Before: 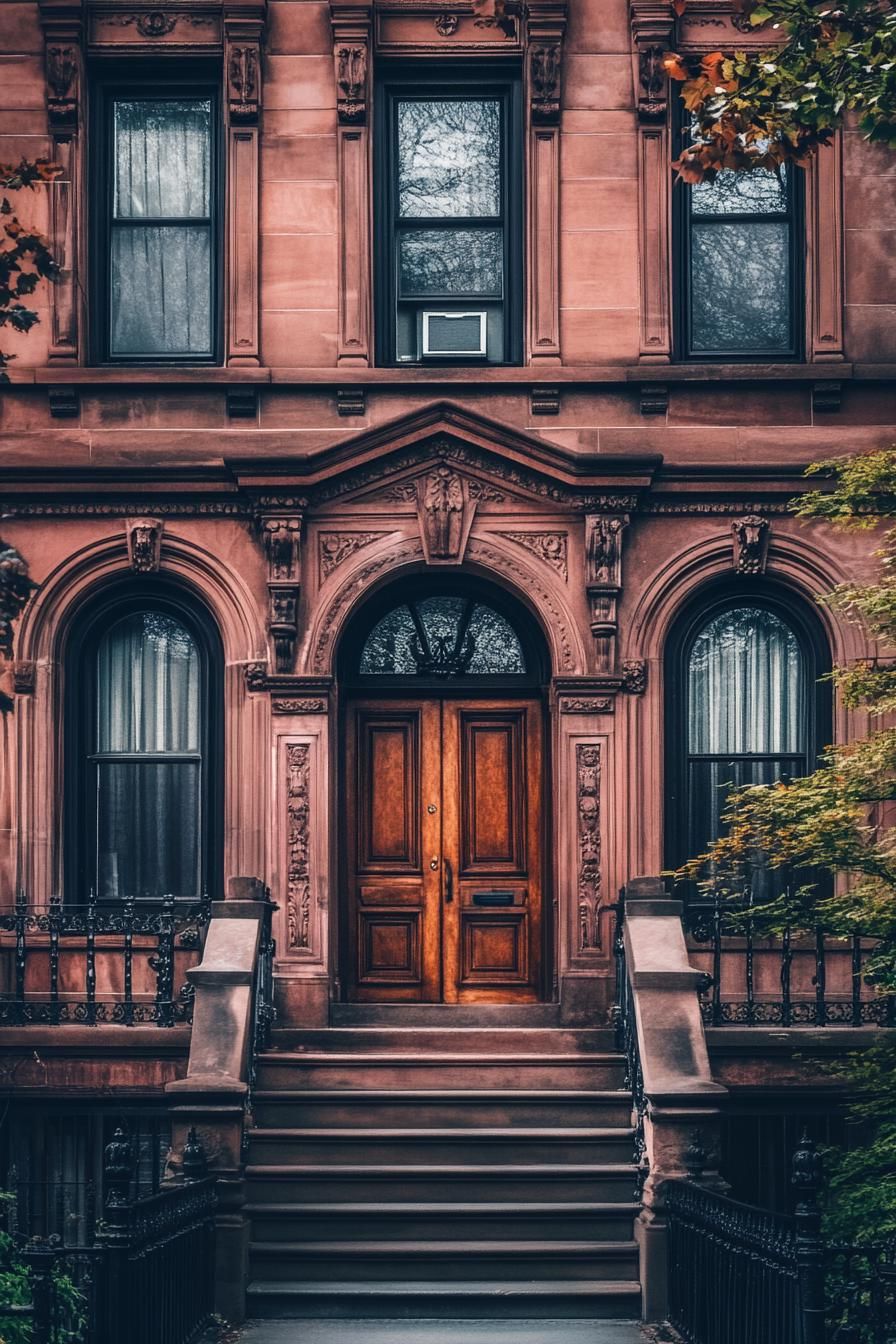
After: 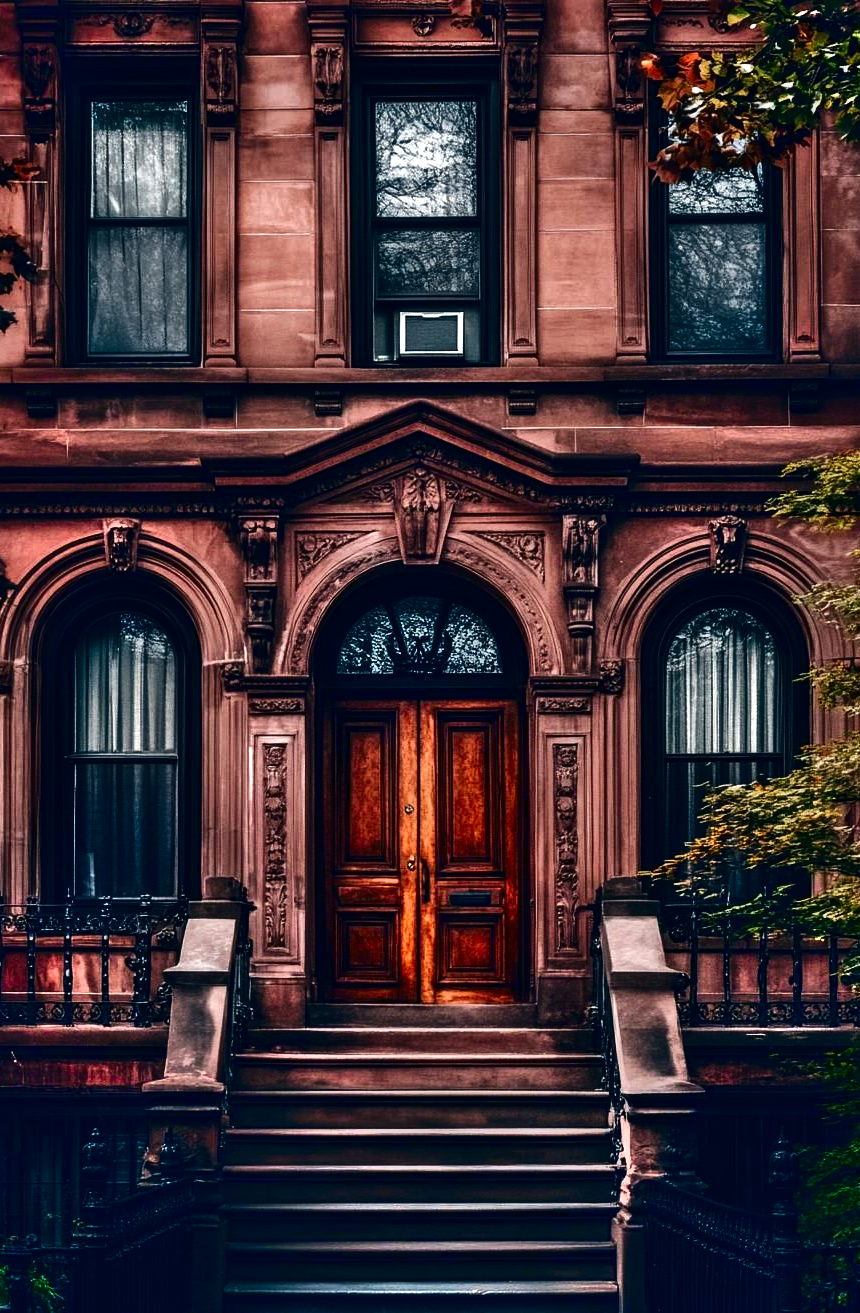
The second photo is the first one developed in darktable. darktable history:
crop and rotate: left 2.599%, right 1.309%, bottom 2.236%
shadows and highlights: radius 47.4, white point adjustment 6.61, compress 79.69%, soften with gaussian
contrast brightness saturation: brightness -0.526
tone equalizer: -8 EV -0.456 EV, -7 EV -0.419 EV, -6 EV -0.302 EV, -5 EV -0.217 EV, -3 EV 0.23 EV, -2 EV 0.332 EV, -1 EV 0.381 EV, +0 EV 0.408 EV, mask exposure compensation -0.485 EV
